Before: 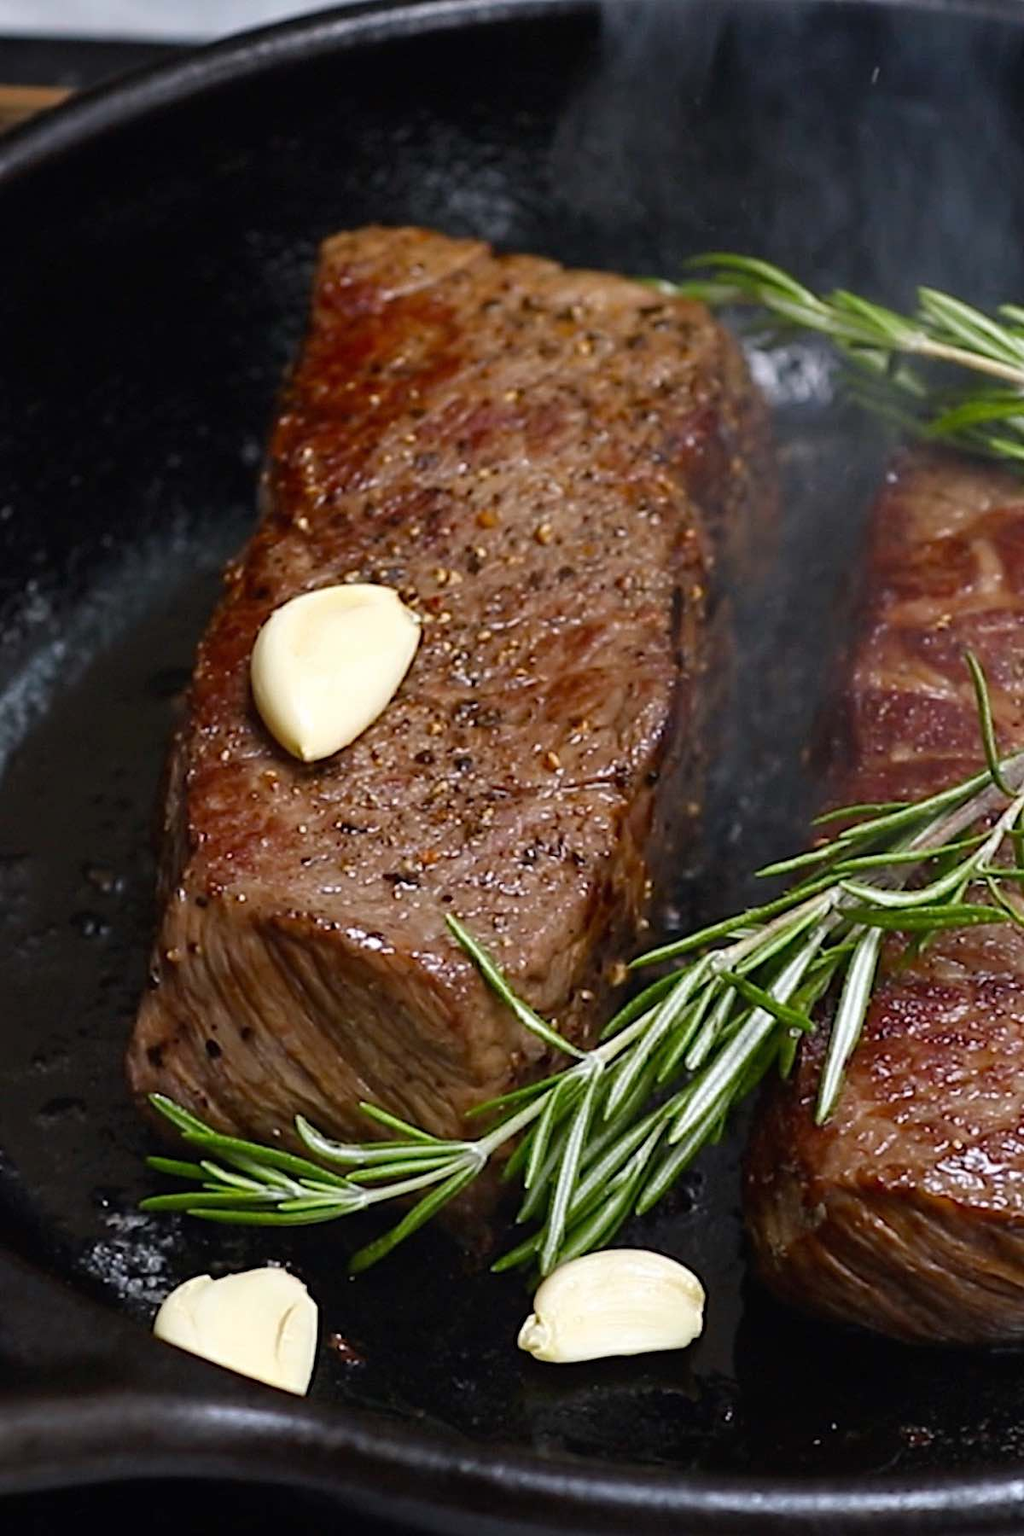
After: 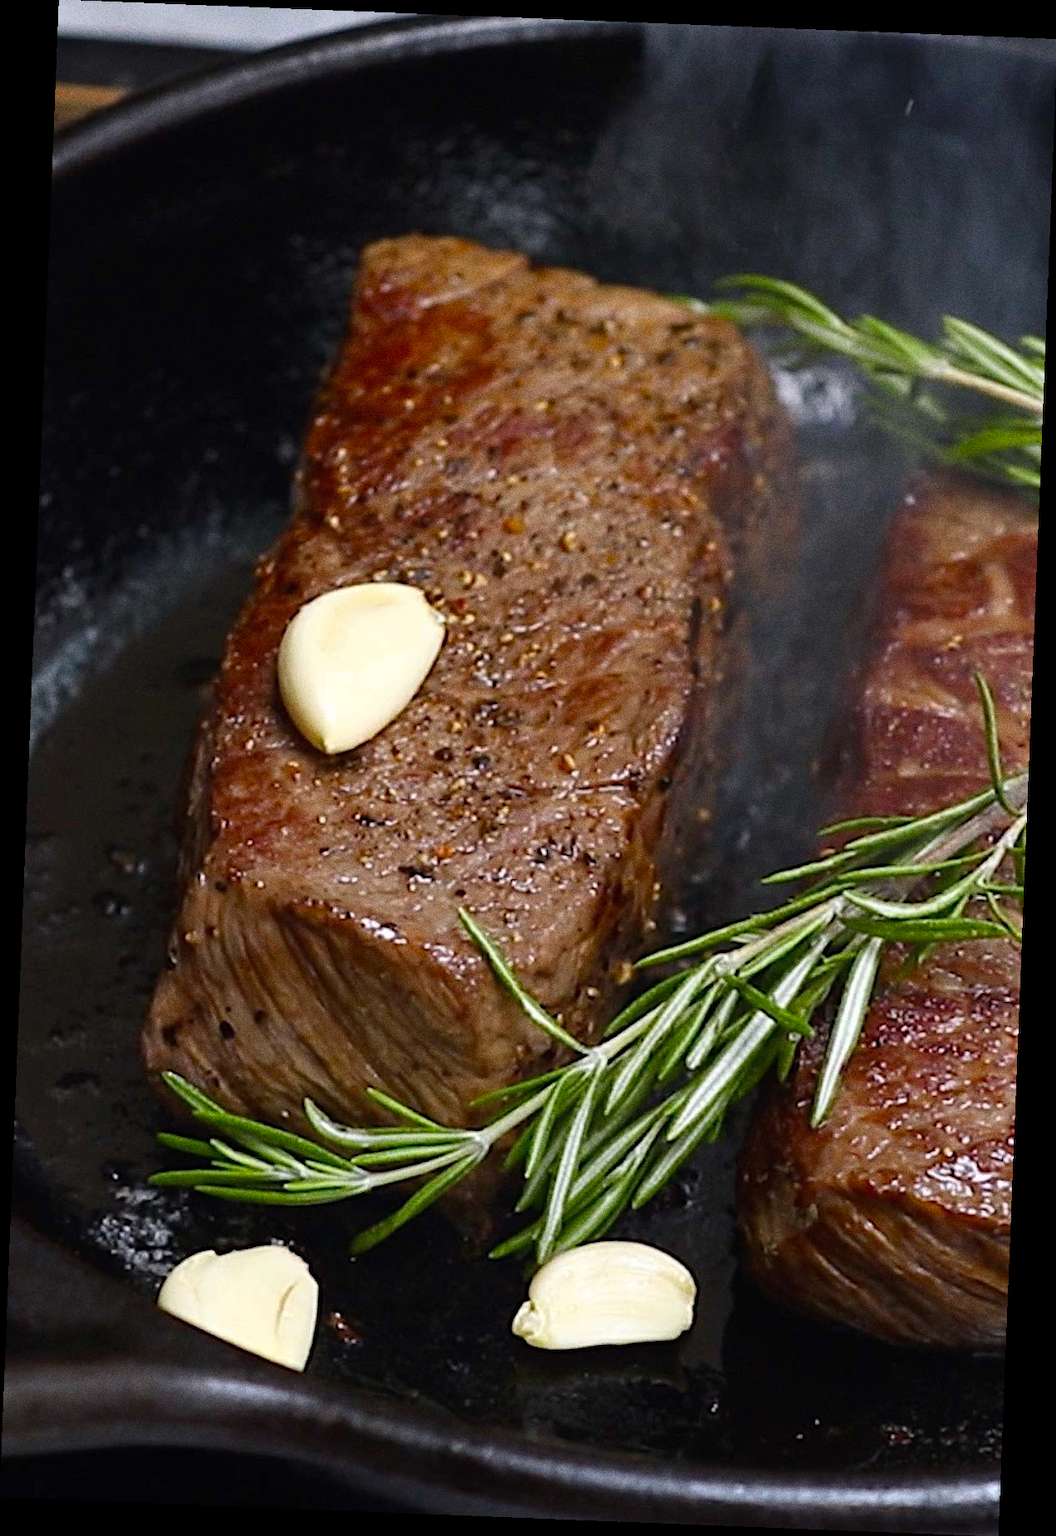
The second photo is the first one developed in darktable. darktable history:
grain: coarseness 0.09 ISO, strength 40%
rotate and perspective: rotation 2.27°, automatic cropping off
